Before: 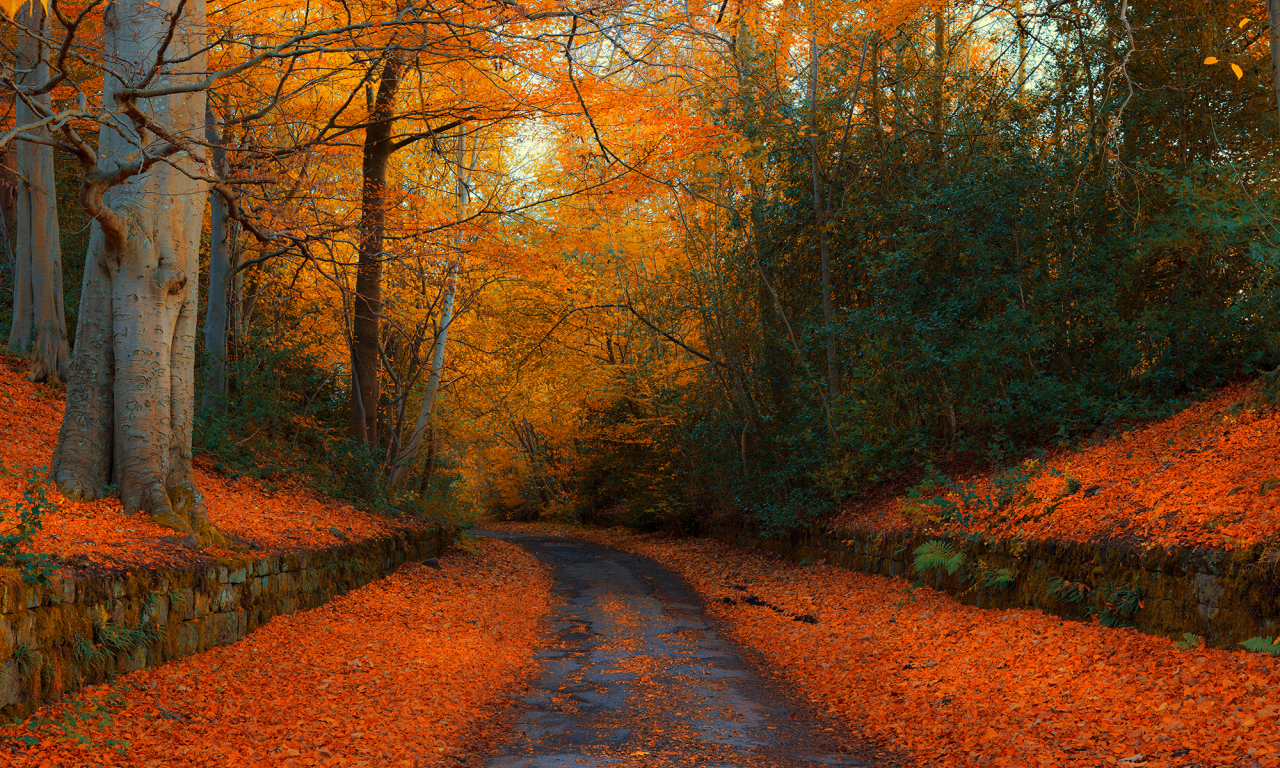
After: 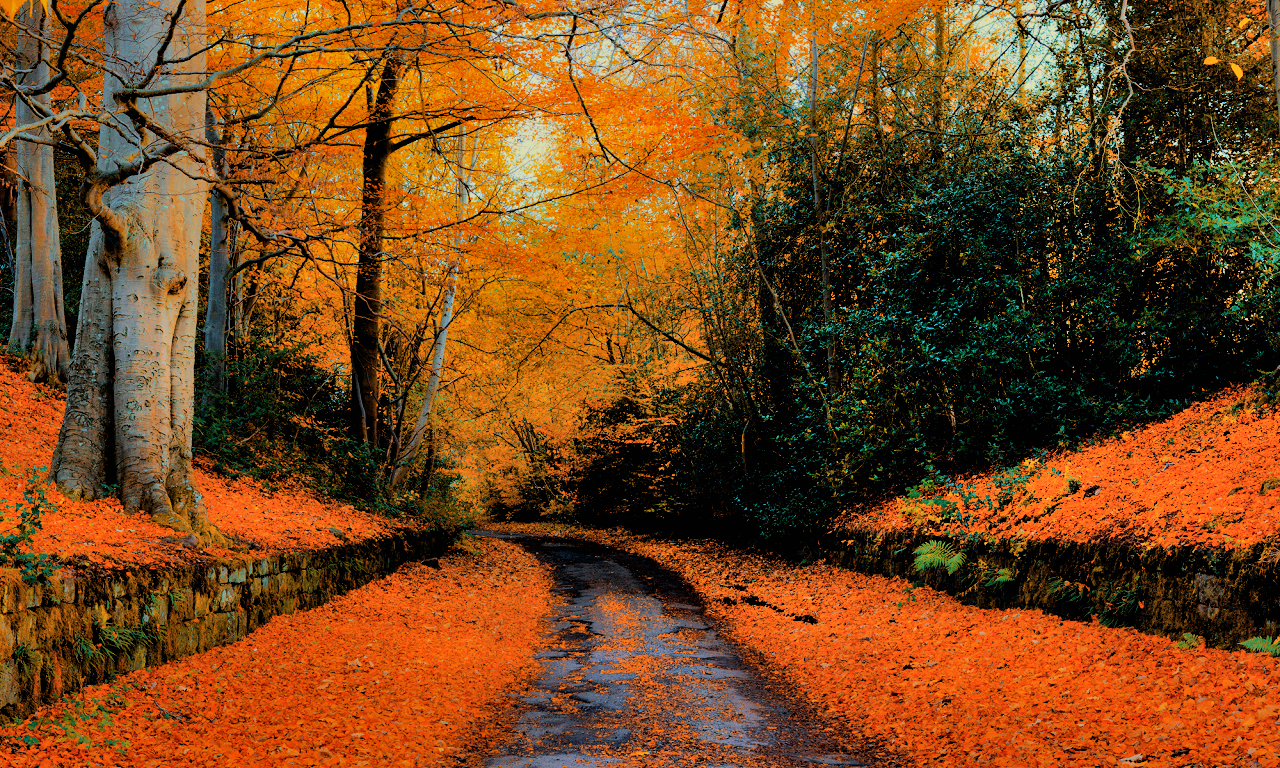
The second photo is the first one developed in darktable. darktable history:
filmic rgb: black relative exposure -6.15 EV, white relative exposure 6.96 EV, hardness 2.23, color science v6 (2022)
exposure: black level correction 0.012, exposure 0.7 EV, compensate exposure bias true, compensate highlight preservation false
shadows and highlights: shadows 60, soften with gaussian
